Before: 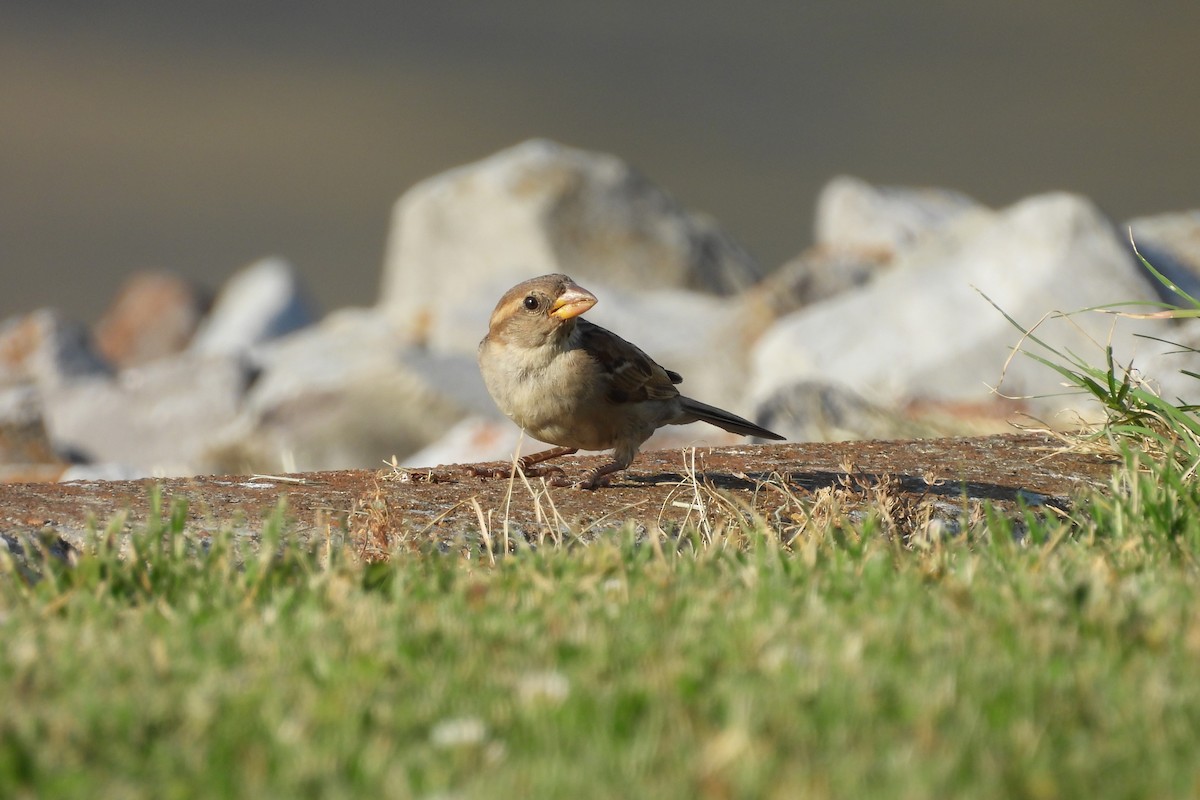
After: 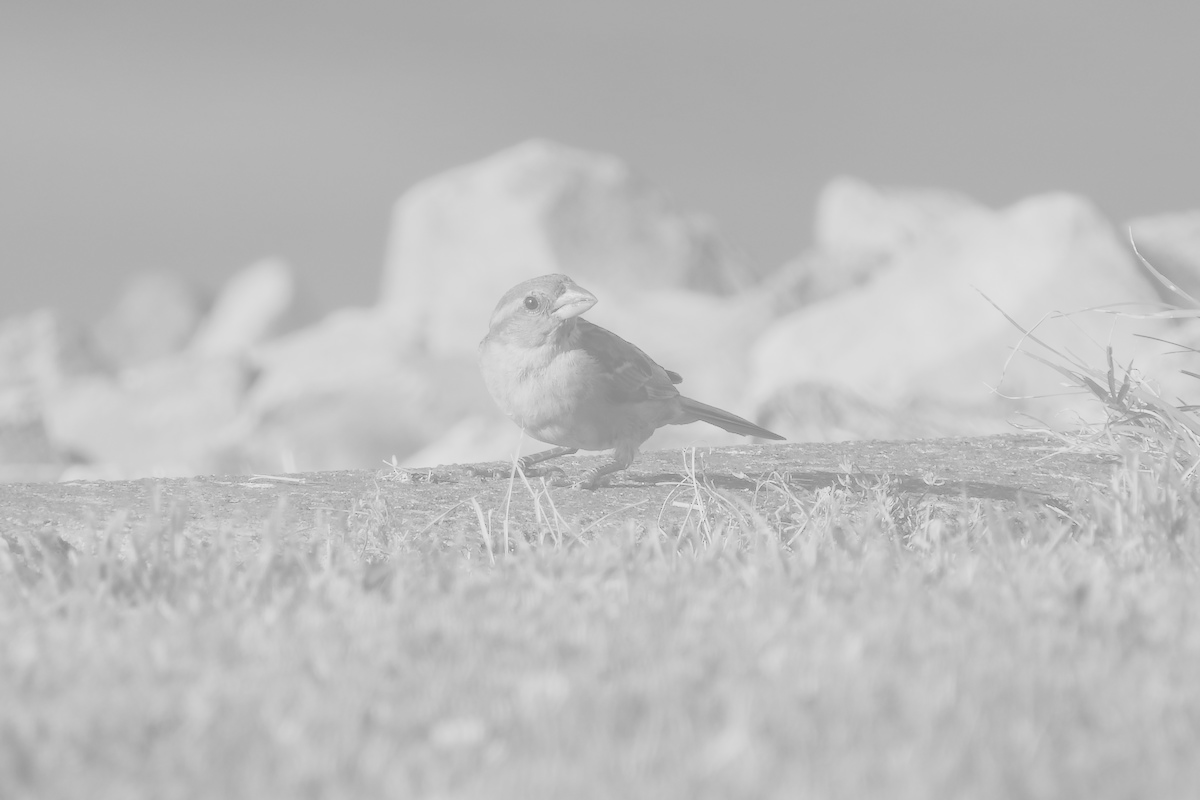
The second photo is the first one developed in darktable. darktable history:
contrast brightness saturation: contrast -0.32, brightness 0.75, saturation -0.78
monochrome: a 32, b 64, size 2.3
exposure: black level correction -0.015, compensate highlight preservation false
